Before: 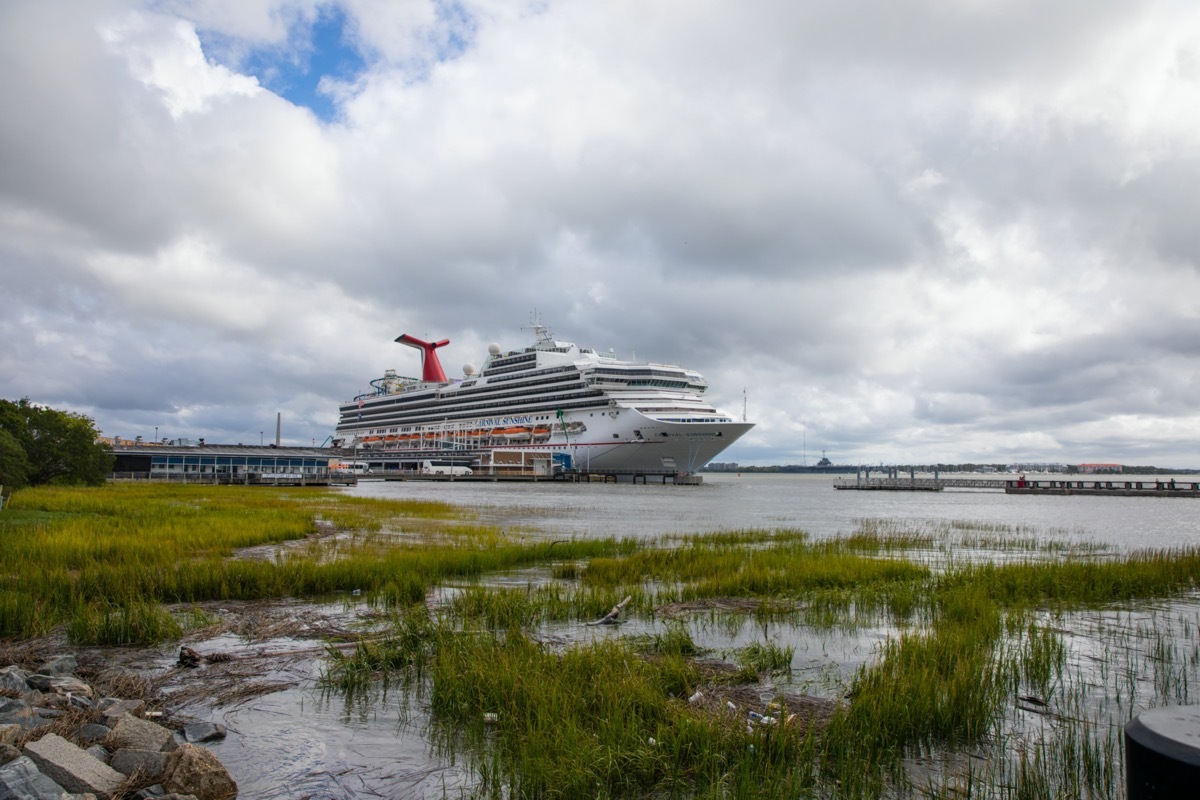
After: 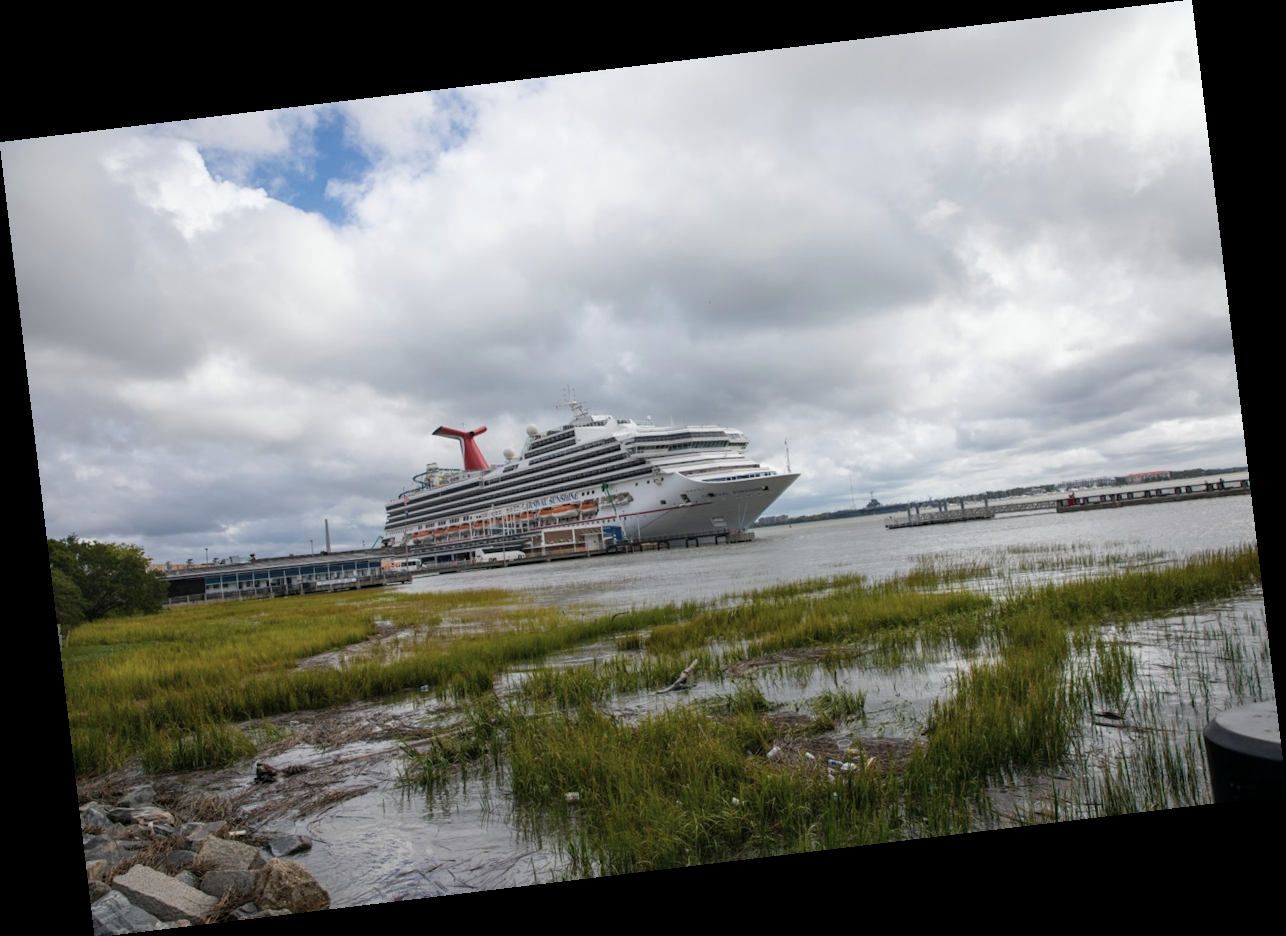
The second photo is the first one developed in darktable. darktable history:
rotate and perspective: rotation -6.83°, automatic cropping off
color correction: saturation 0.8
